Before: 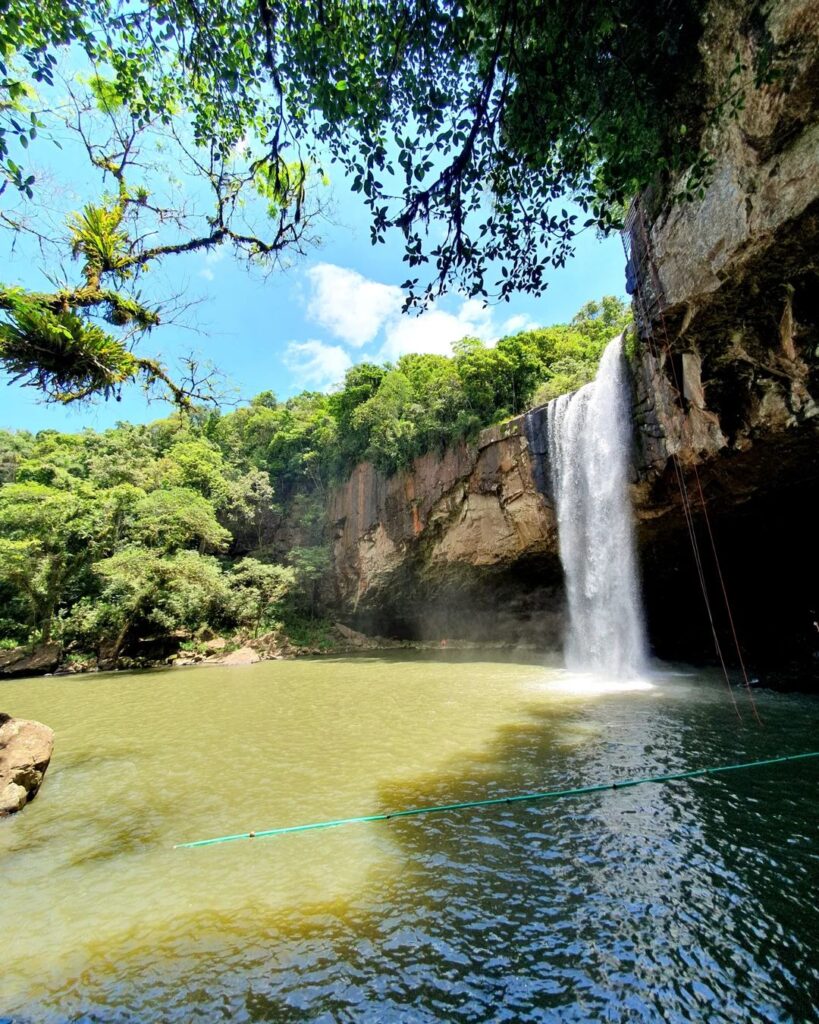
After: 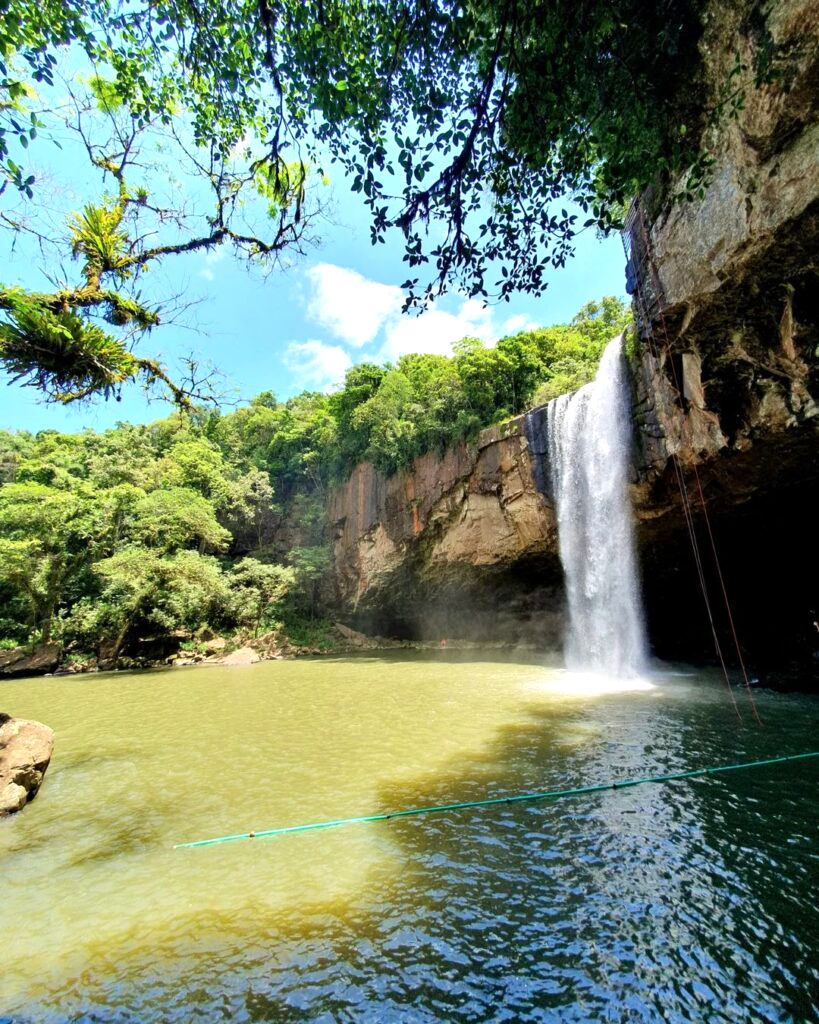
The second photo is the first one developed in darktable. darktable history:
velvia: strength 15.67%
exposure: exposure 0.201 EV, compensate exposure bias true, compensate highlight preservation false
